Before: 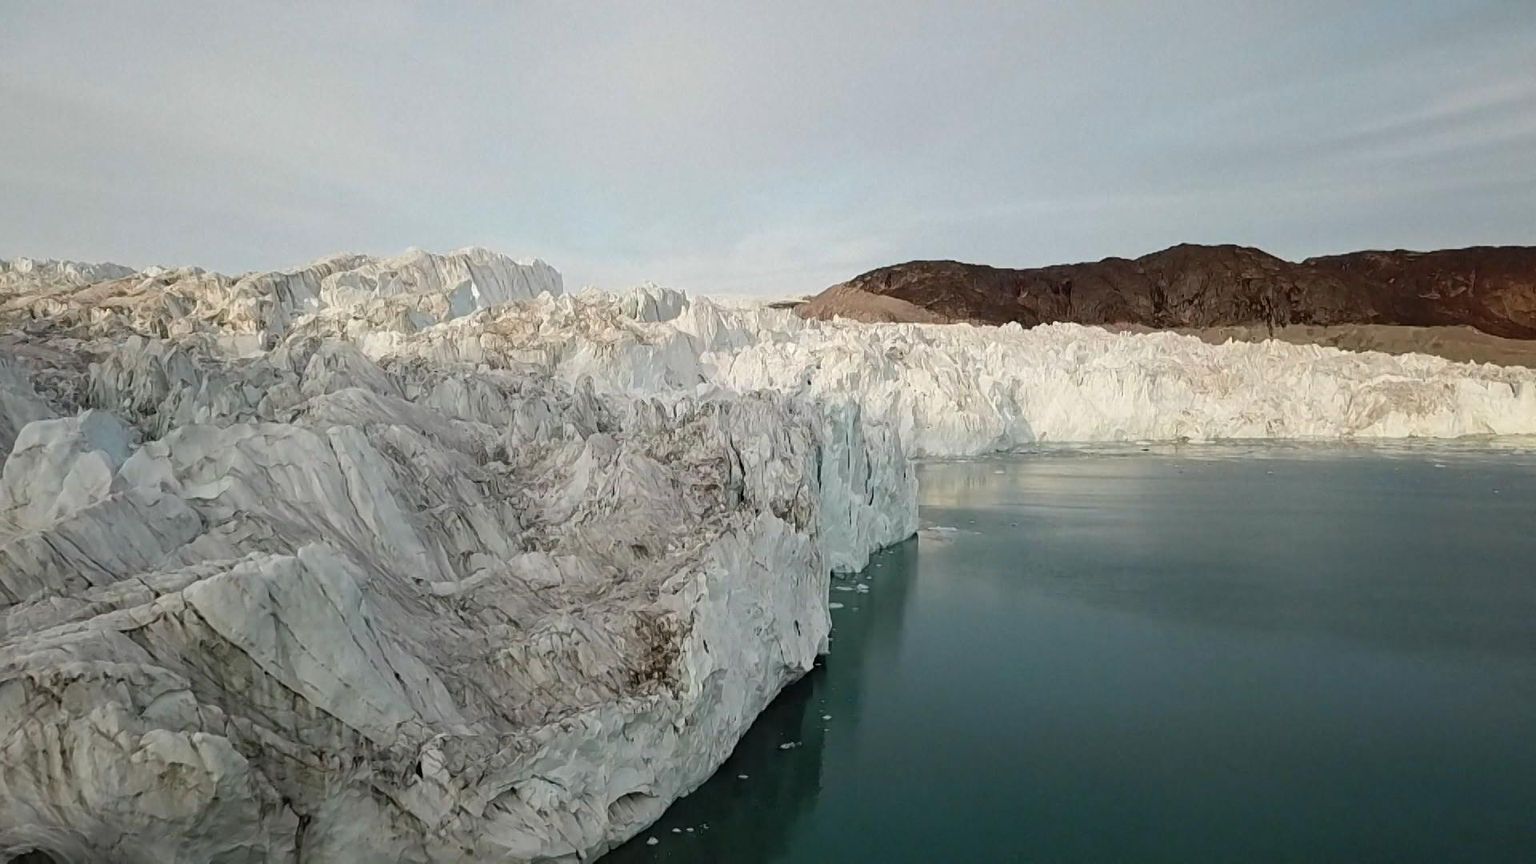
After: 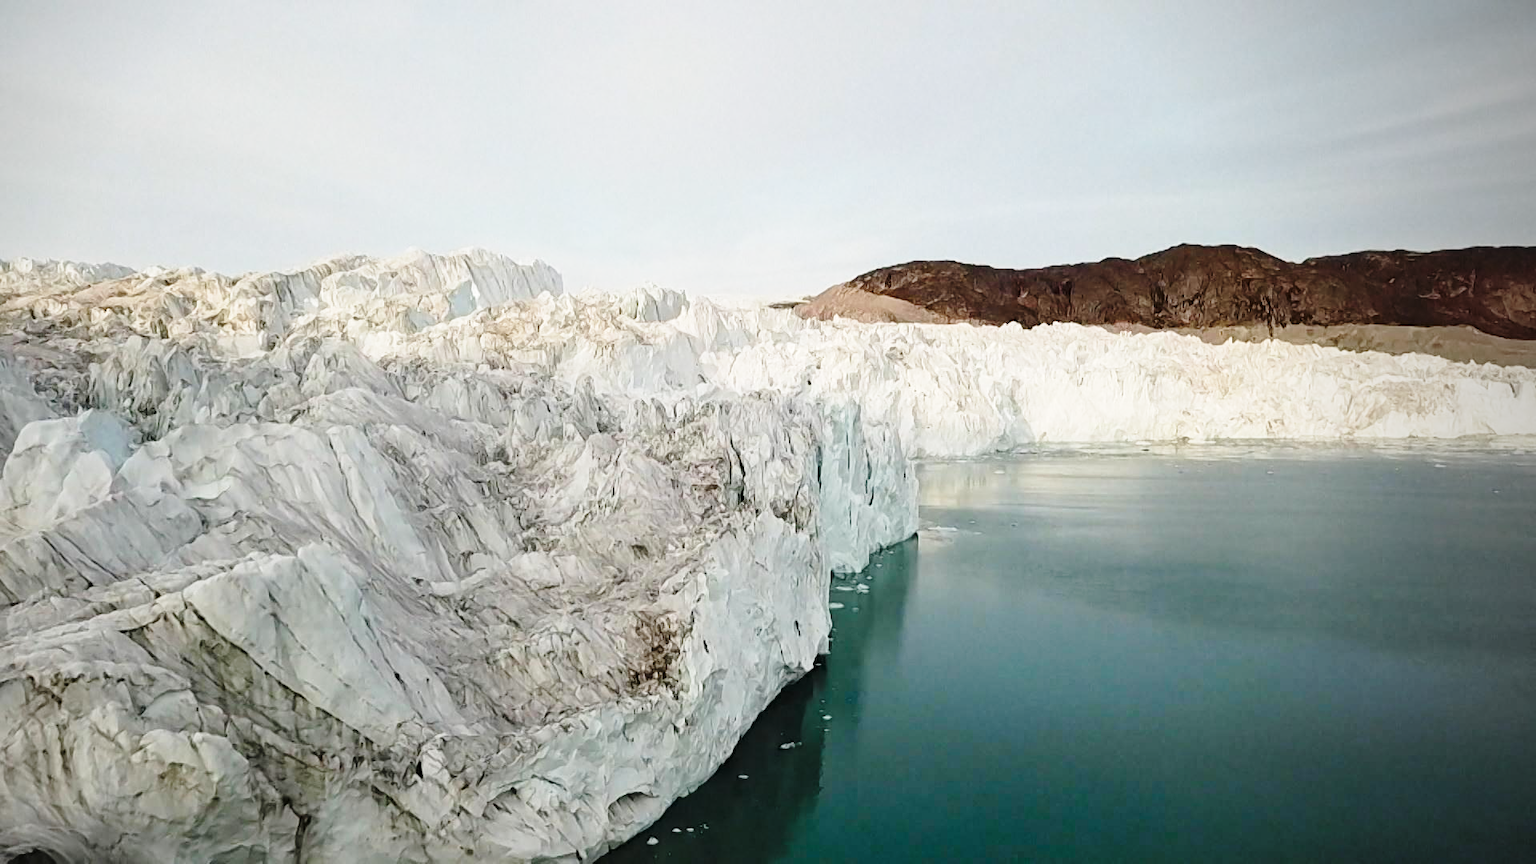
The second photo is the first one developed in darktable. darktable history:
tone equalizer: -7 EV 0.18 EV, -6 EV 0.12 EV, -5 EV 0.08 EV, -4 EV 0.04 EV, -2 EV -0.02 EV, -1 EV -0.04 EV, +0 EV -0.06 EV, luminance estimator HSV value / RGB max
vignetting: center (-0.15, 0.013)
base curve: curves: ch0 [(0, 0) (0.028, 0.03) (0.121, 0.232) (0.46, 0.748) (0.859, 0.968) (1, 1)], preserve colors none
